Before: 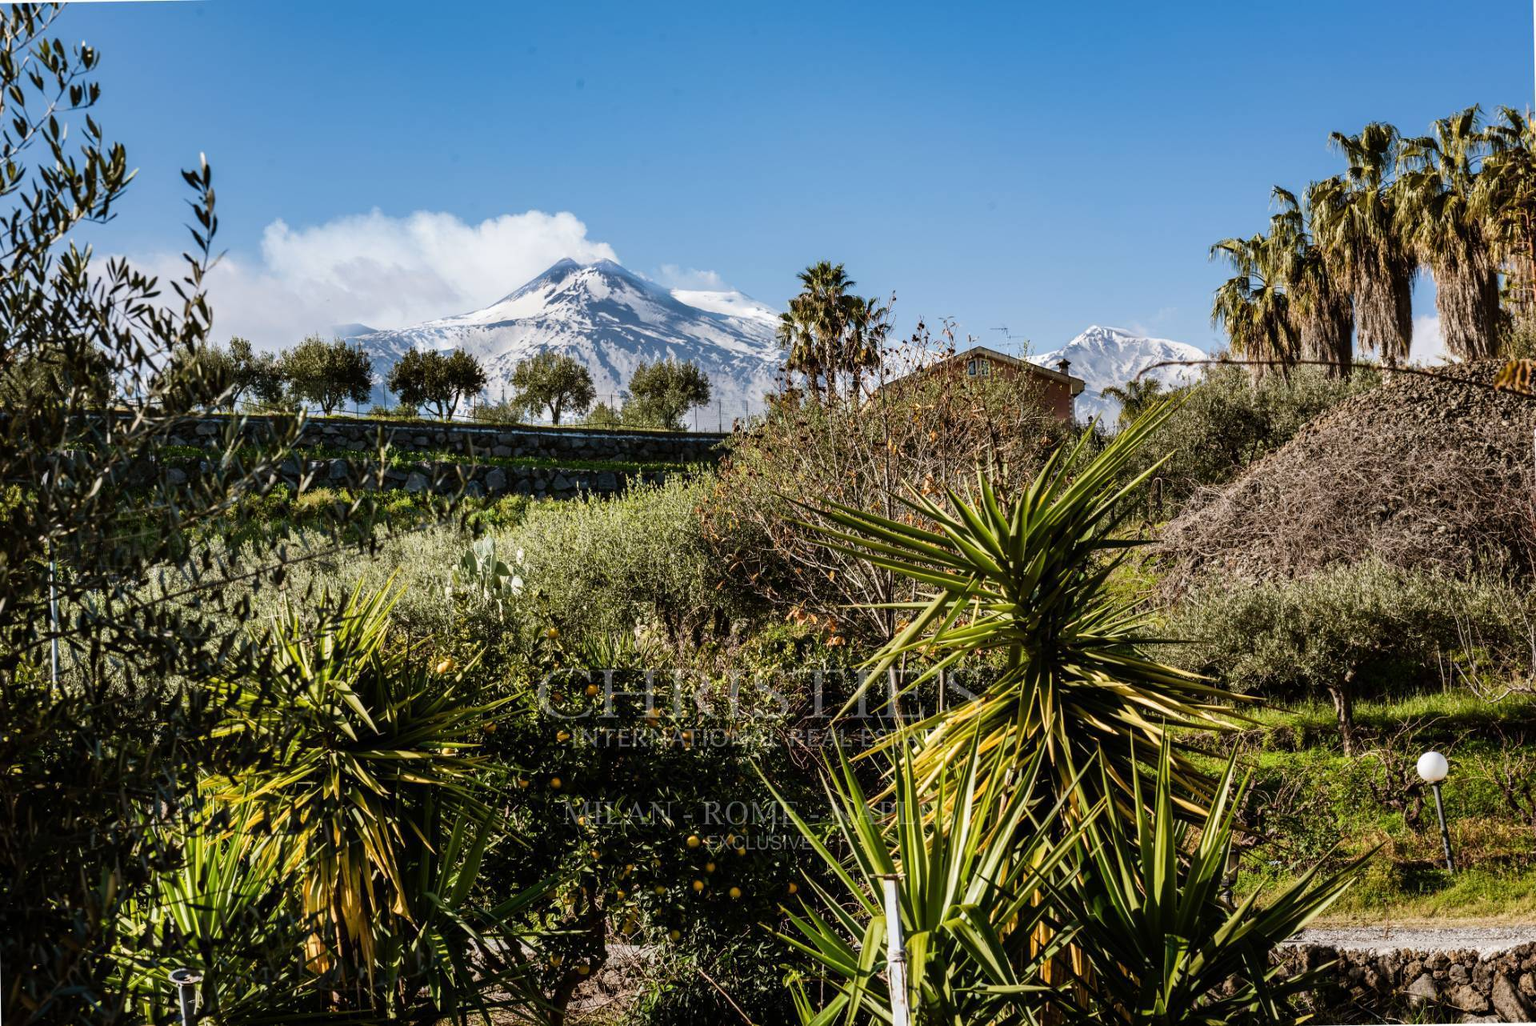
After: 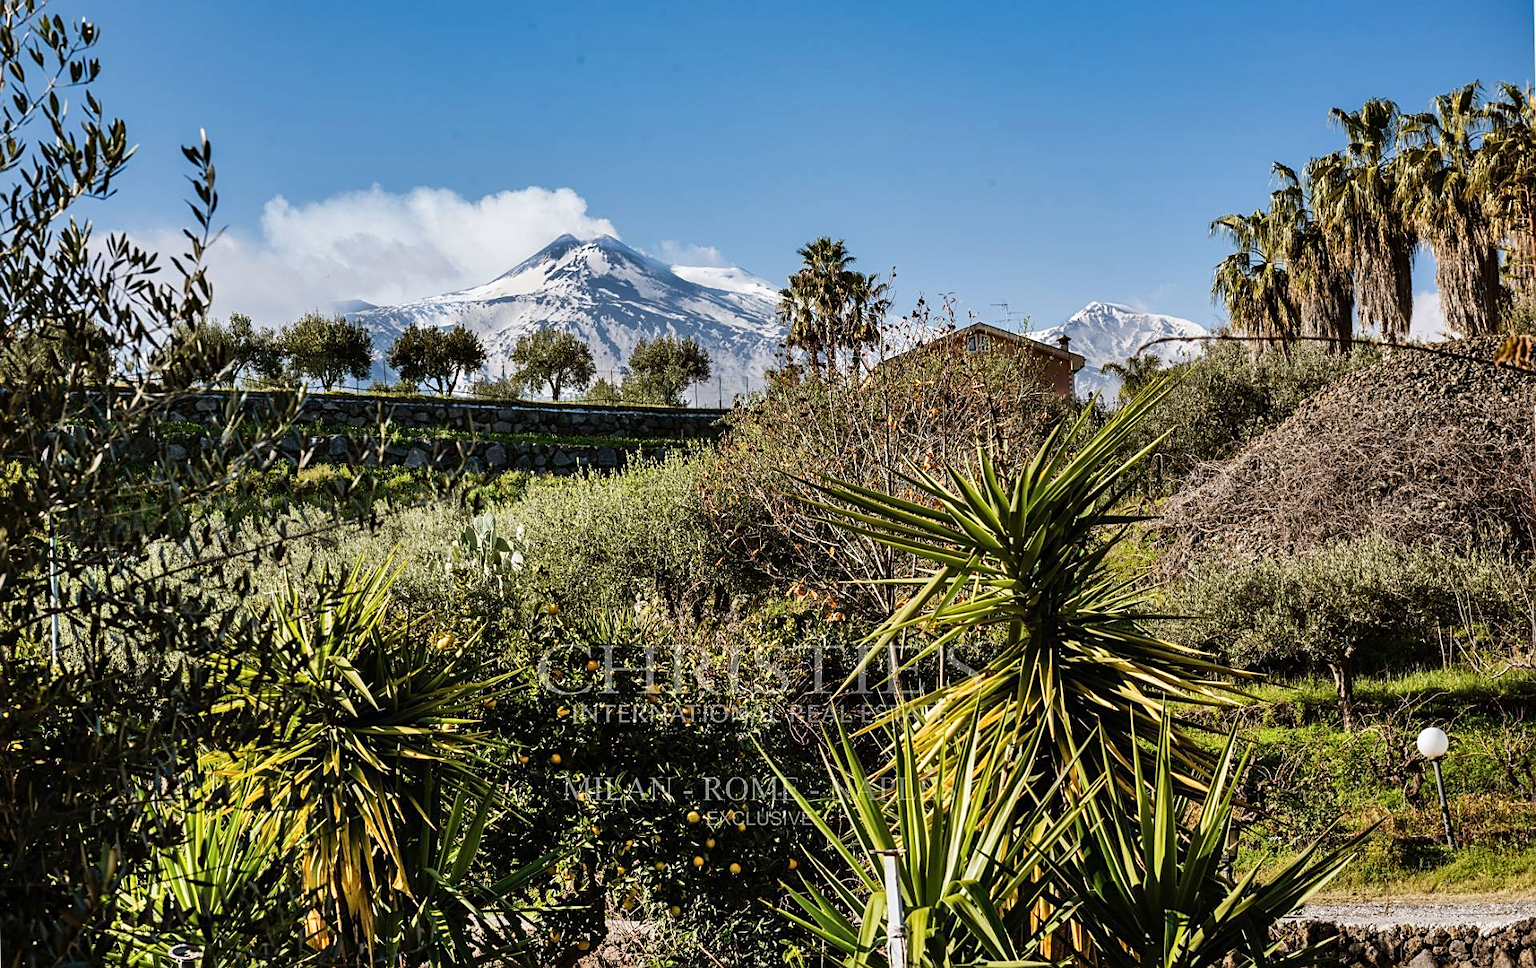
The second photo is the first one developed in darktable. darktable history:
sharpen: on, module defaults
crop and rotate: top 2.395%, bottom 3.176%
shadows and highlights: low approximation 0.01, soften with gaussian
exposure: exposure -0.001 EV, compensate exposure bias true, compensate highlight preservation false
